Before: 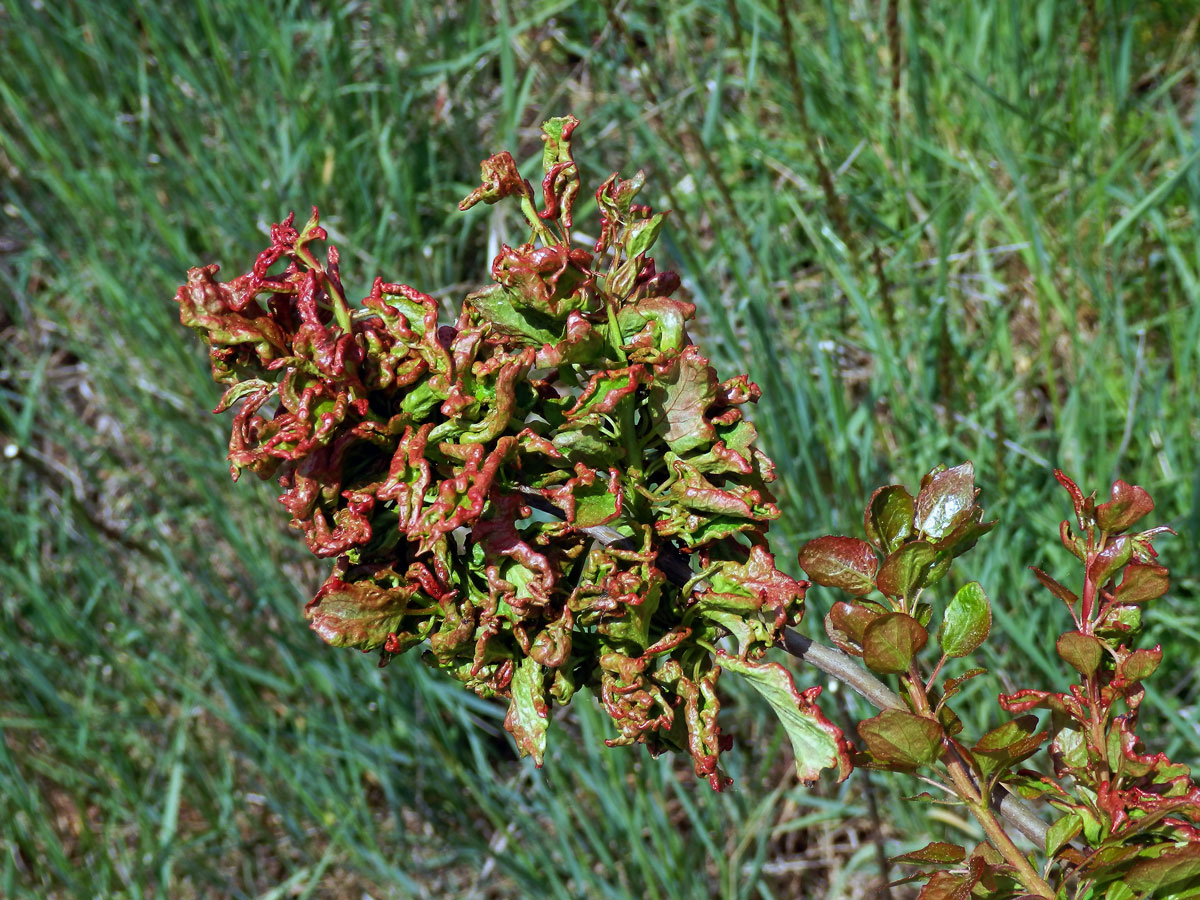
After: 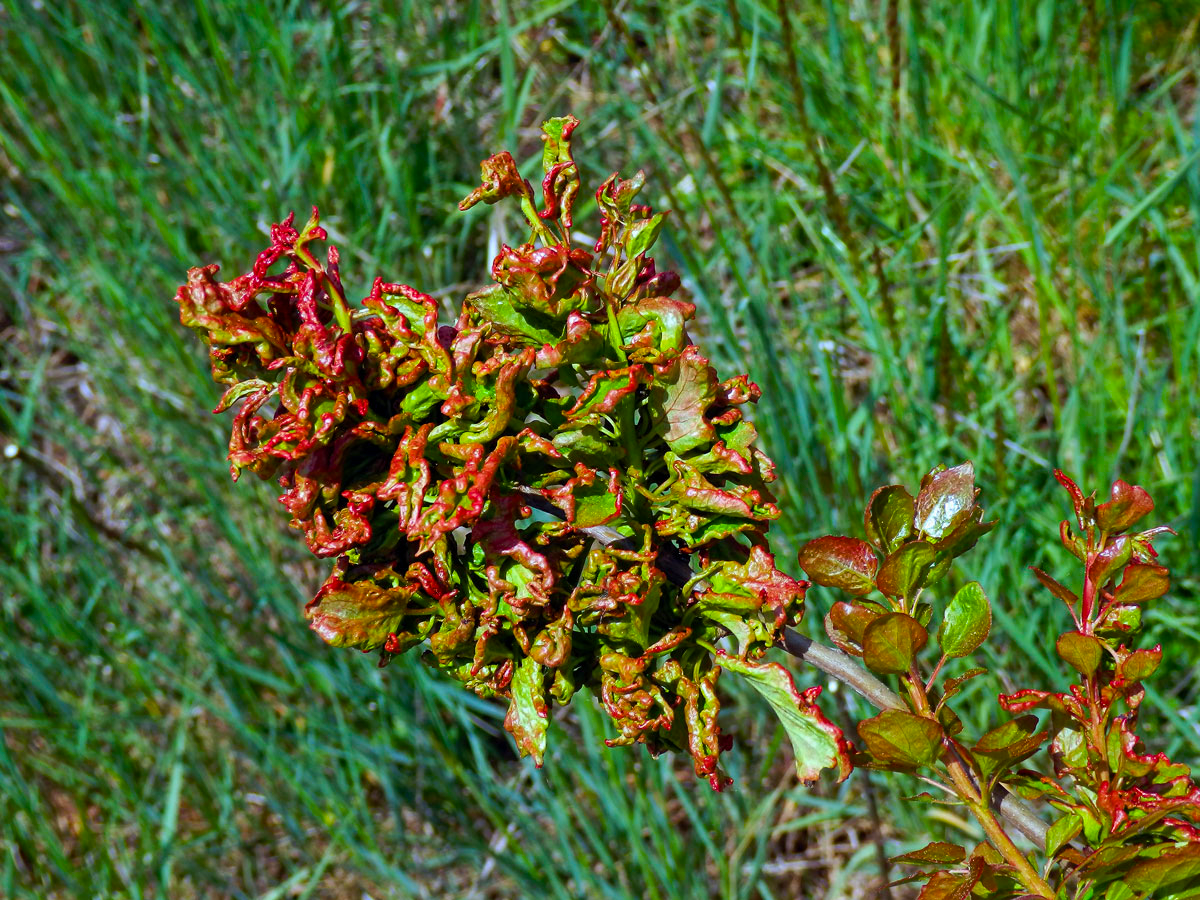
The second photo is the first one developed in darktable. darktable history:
color balance rgb: linear chroma grading › global chroma 15%, perceptual saturation grading › global saturation 30%
tone equalizer: on, module defaults
